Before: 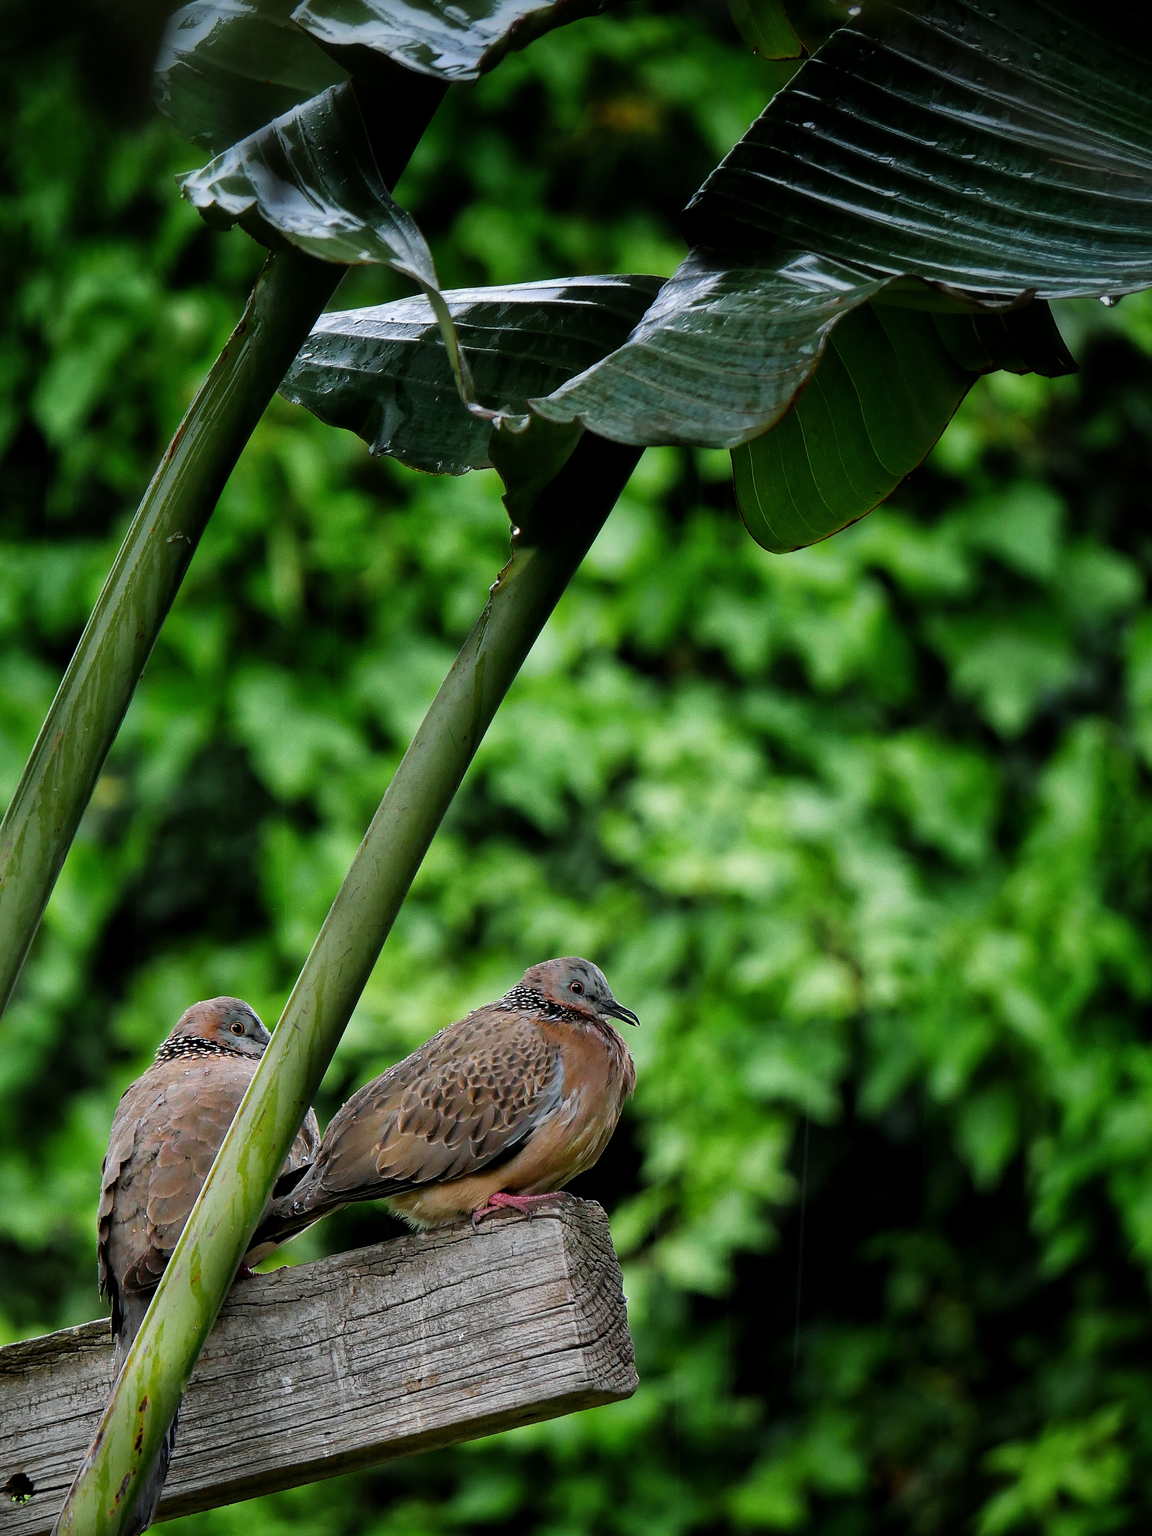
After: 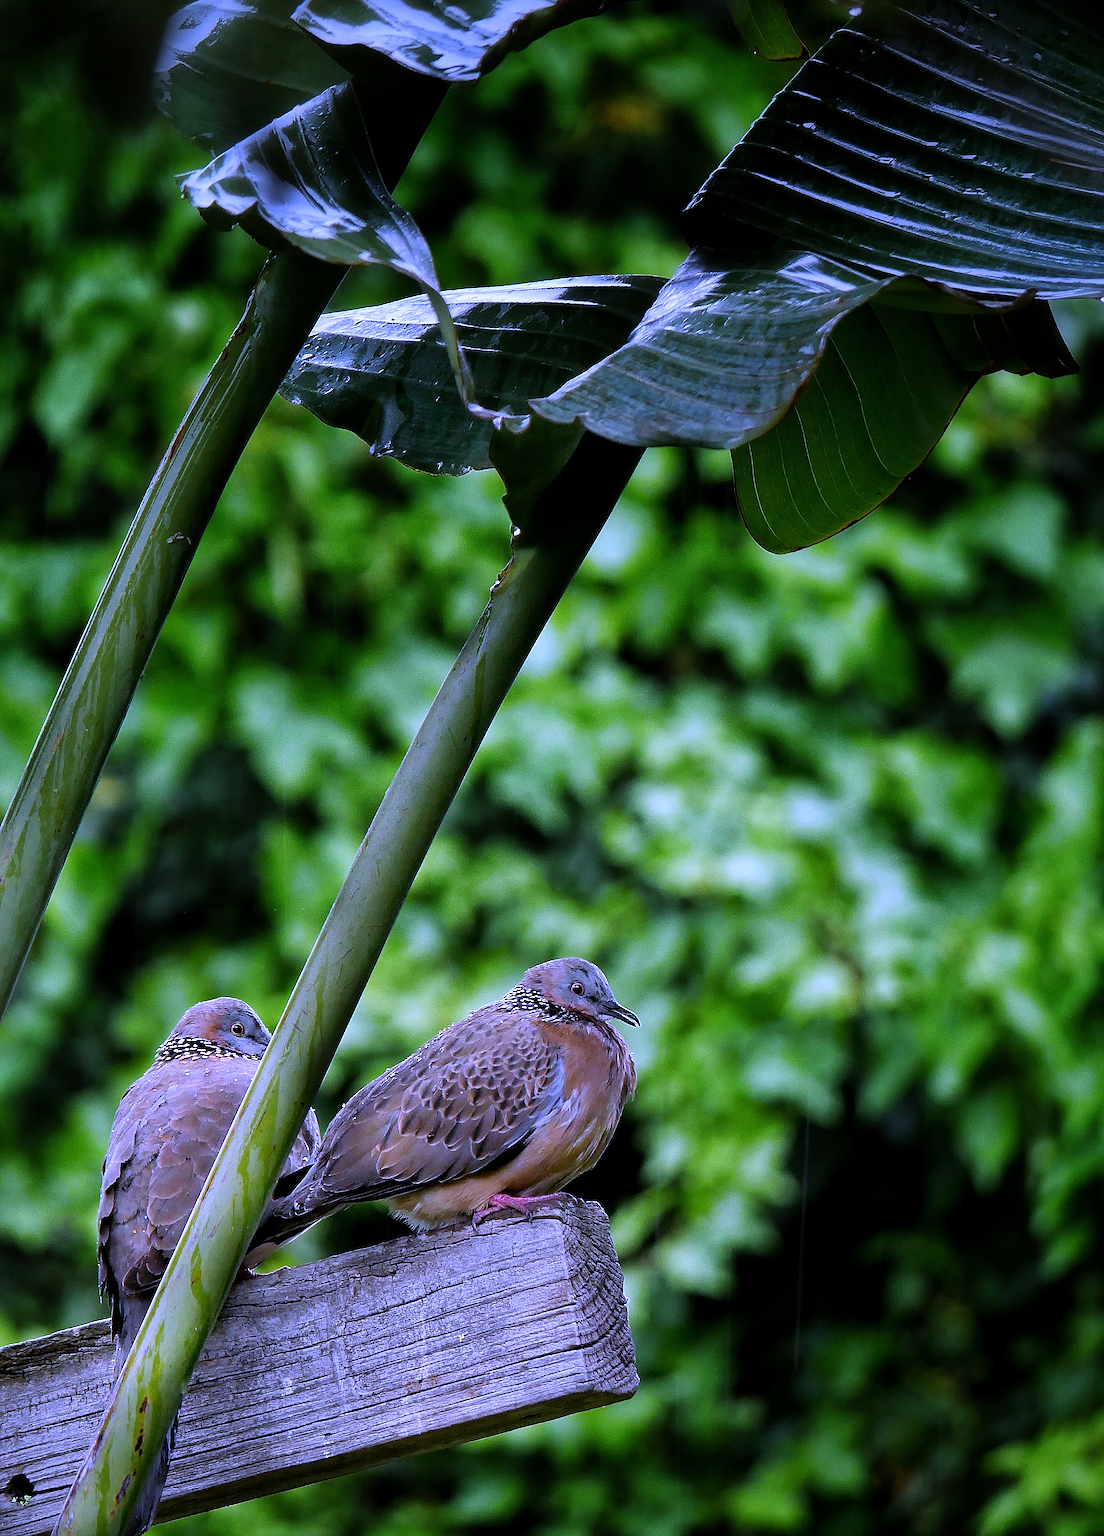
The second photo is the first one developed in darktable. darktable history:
white balance: red 0.98, blue 1.61
crop: right 4.126%, bottom 0.031%
sharpen: radius 1.4, amount 1.25, threshold 0.7
